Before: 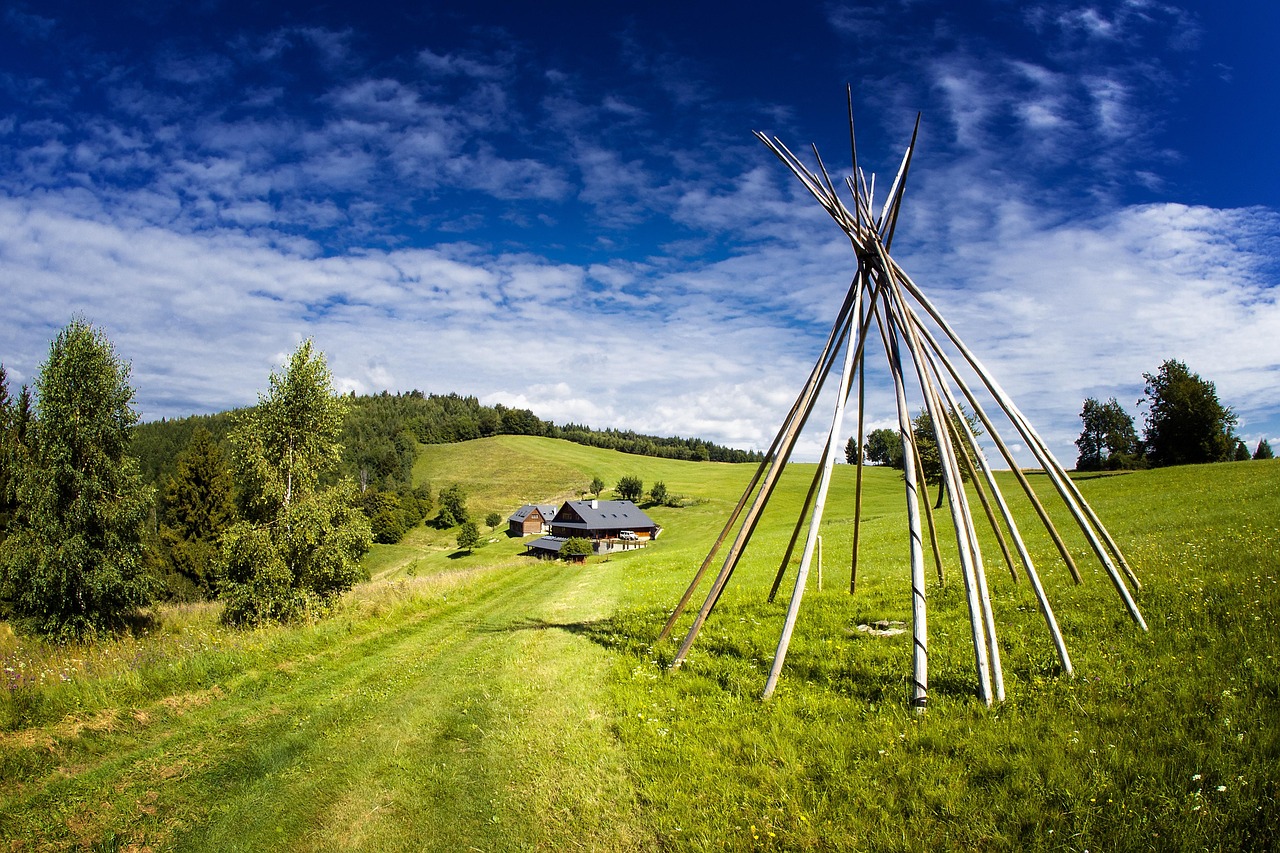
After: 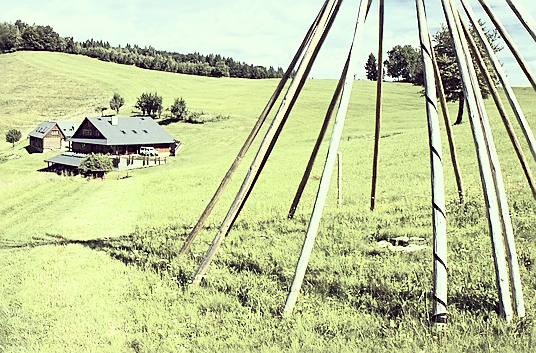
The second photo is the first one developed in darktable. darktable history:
sharpen: amount 0.496
color correction: highlights a* -20.88, highlights b* 20.65, shadows a* 19.98, shadows b* -19.95, saturation 0.445
crop: left 37.577%, top 45.105%, right 20.545%, bottom 13.492%
contrast brightness saturation: contrast 0.371, brightness 0.512
